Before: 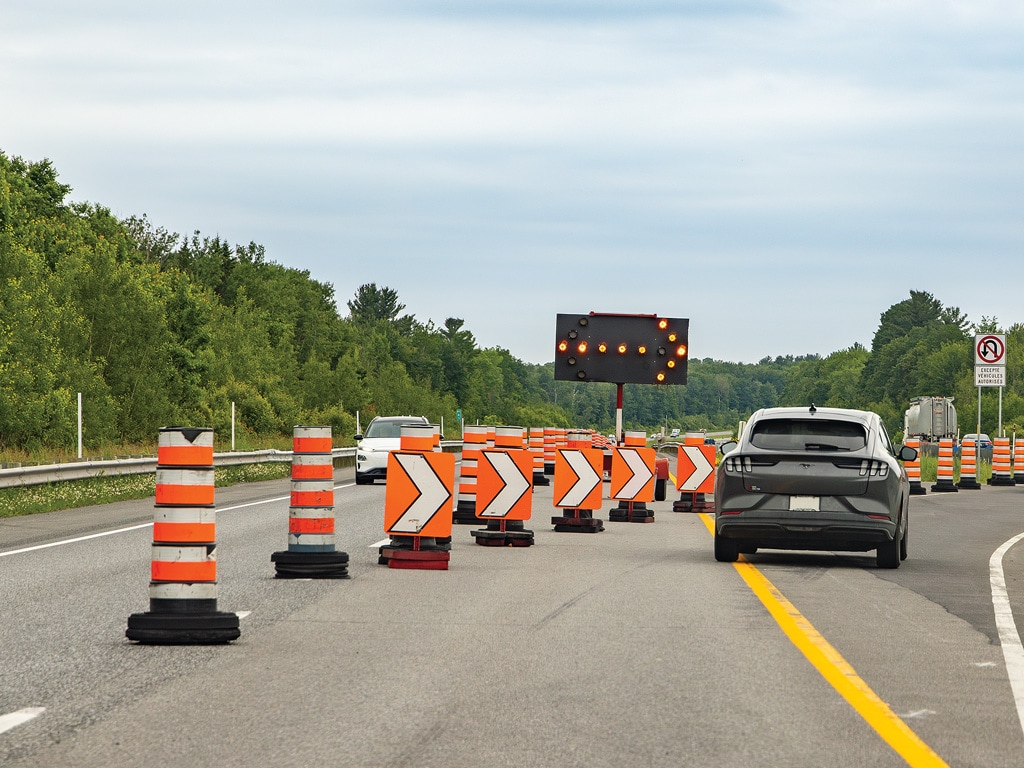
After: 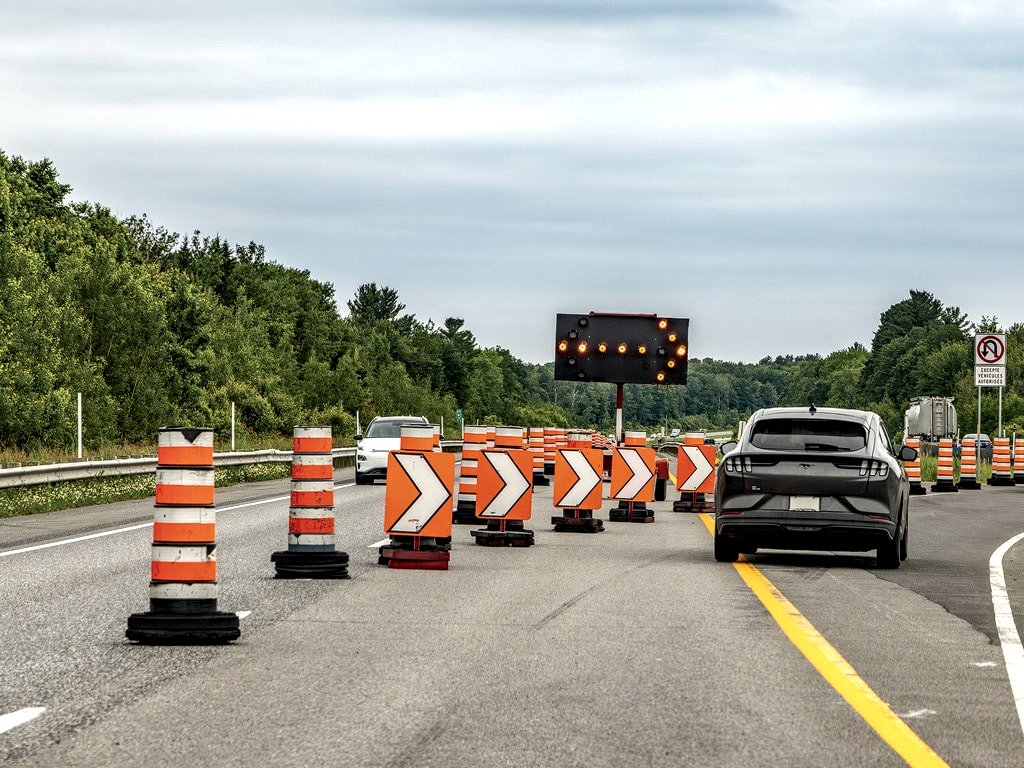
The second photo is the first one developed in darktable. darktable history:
contrast brightness saturation: saturation -0.1
local contrast: highlights 19%, detail 186%
